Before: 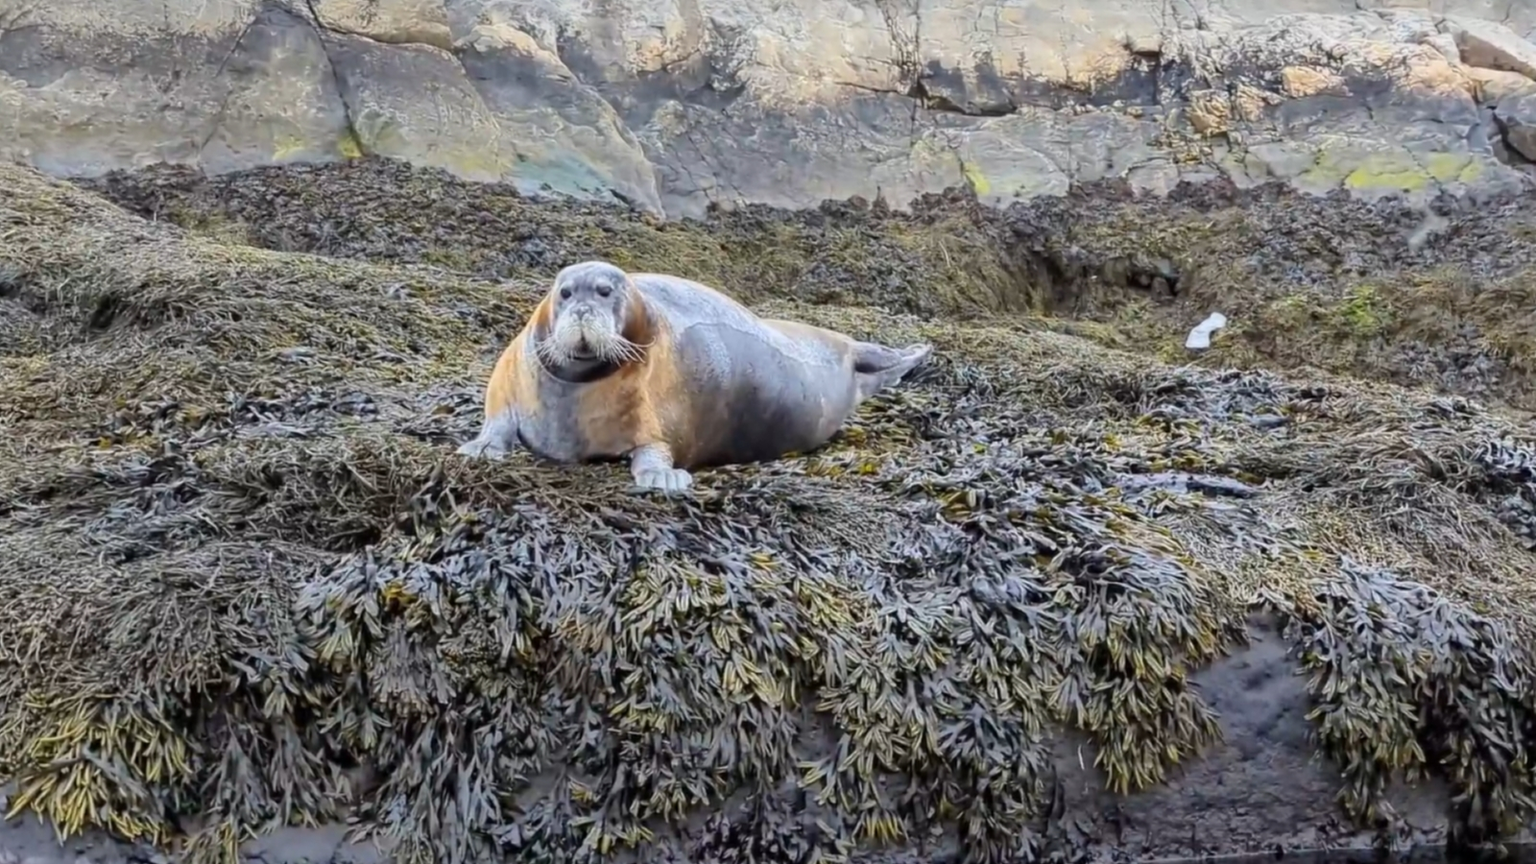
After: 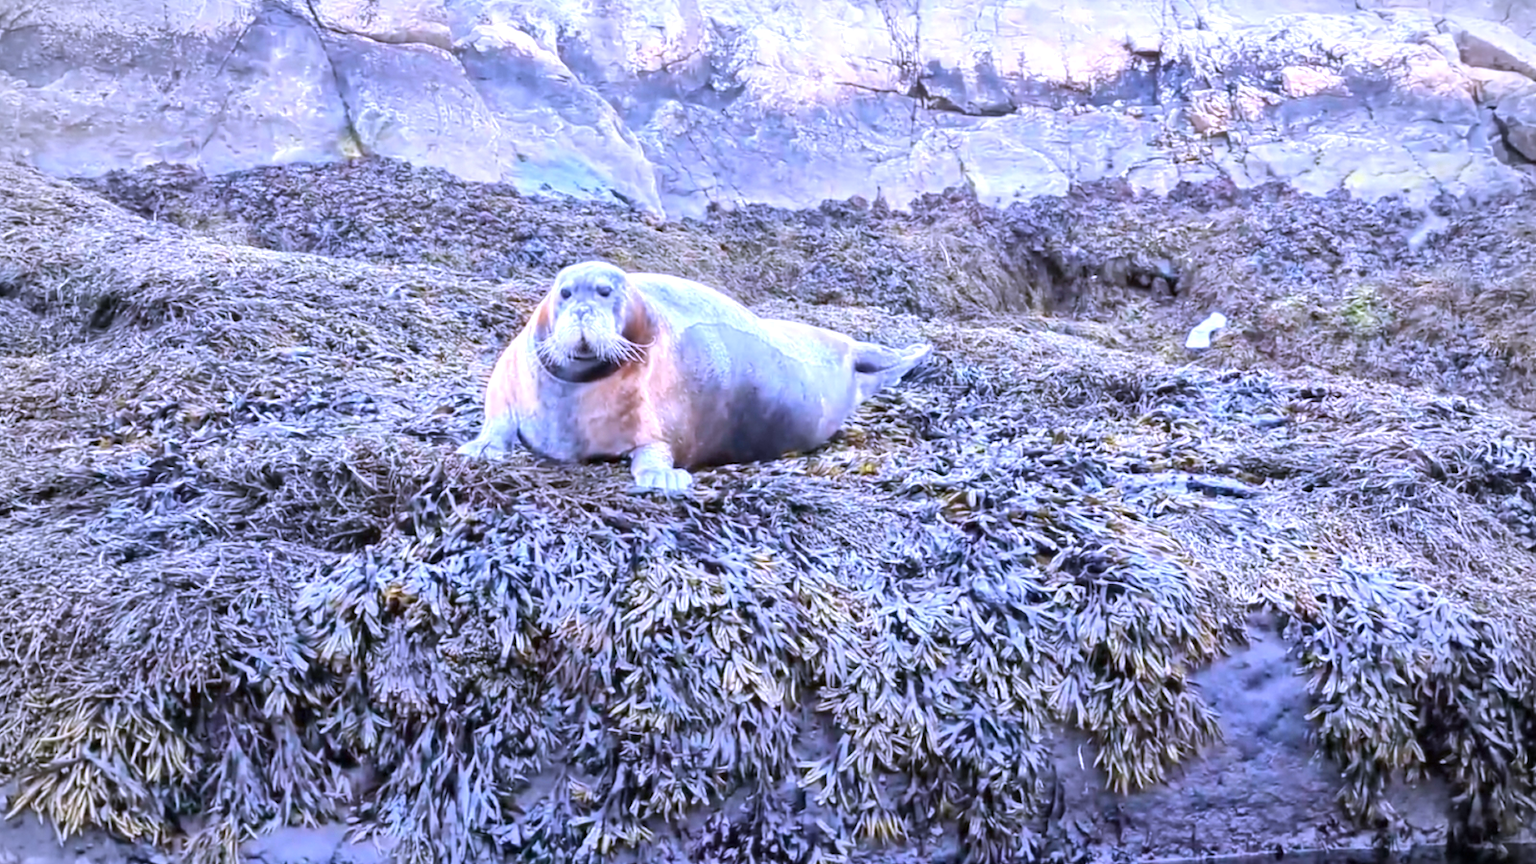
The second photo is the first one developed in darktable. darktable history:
color correction: highlights a* 15.46, highlights b* -20.56
tone equalizer: -8 EV -0.002 EV, -7 EV 0.005 EV, -6 EV -0.009 EV, -5 EV 0.011 EV, -4 EV -0.012 EV, -3 EV 0.007 EV, -2 EV -0.062 EV, -1 EV -0.293 EV, +0 EV -0.582 EV, smoothing diameter 2%, edges refinement/feathering 20, mask exposure compensation -1.57 EV, filter diffusion 5
color calibration: illuminant custom, x 0.39, y 0.392, temperature 3856.94 K
vignetting: on, module defaults
exposure: black level correction 0, exposure 1.1 EV, compensate exposure bias true, compensate highlight preservation false
